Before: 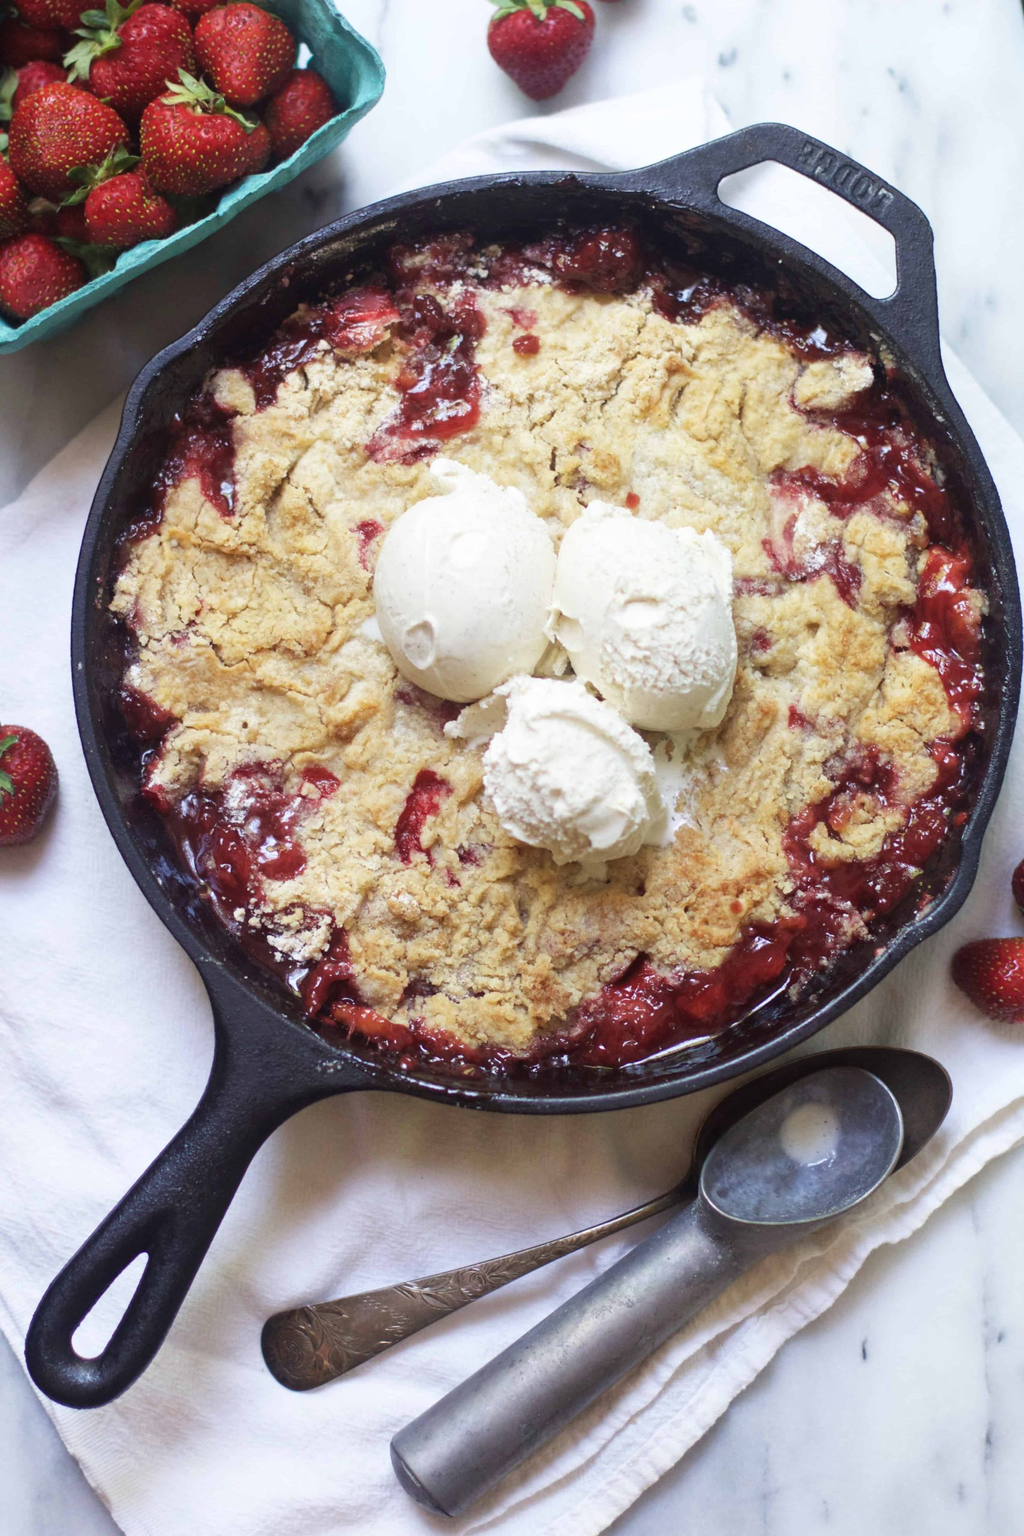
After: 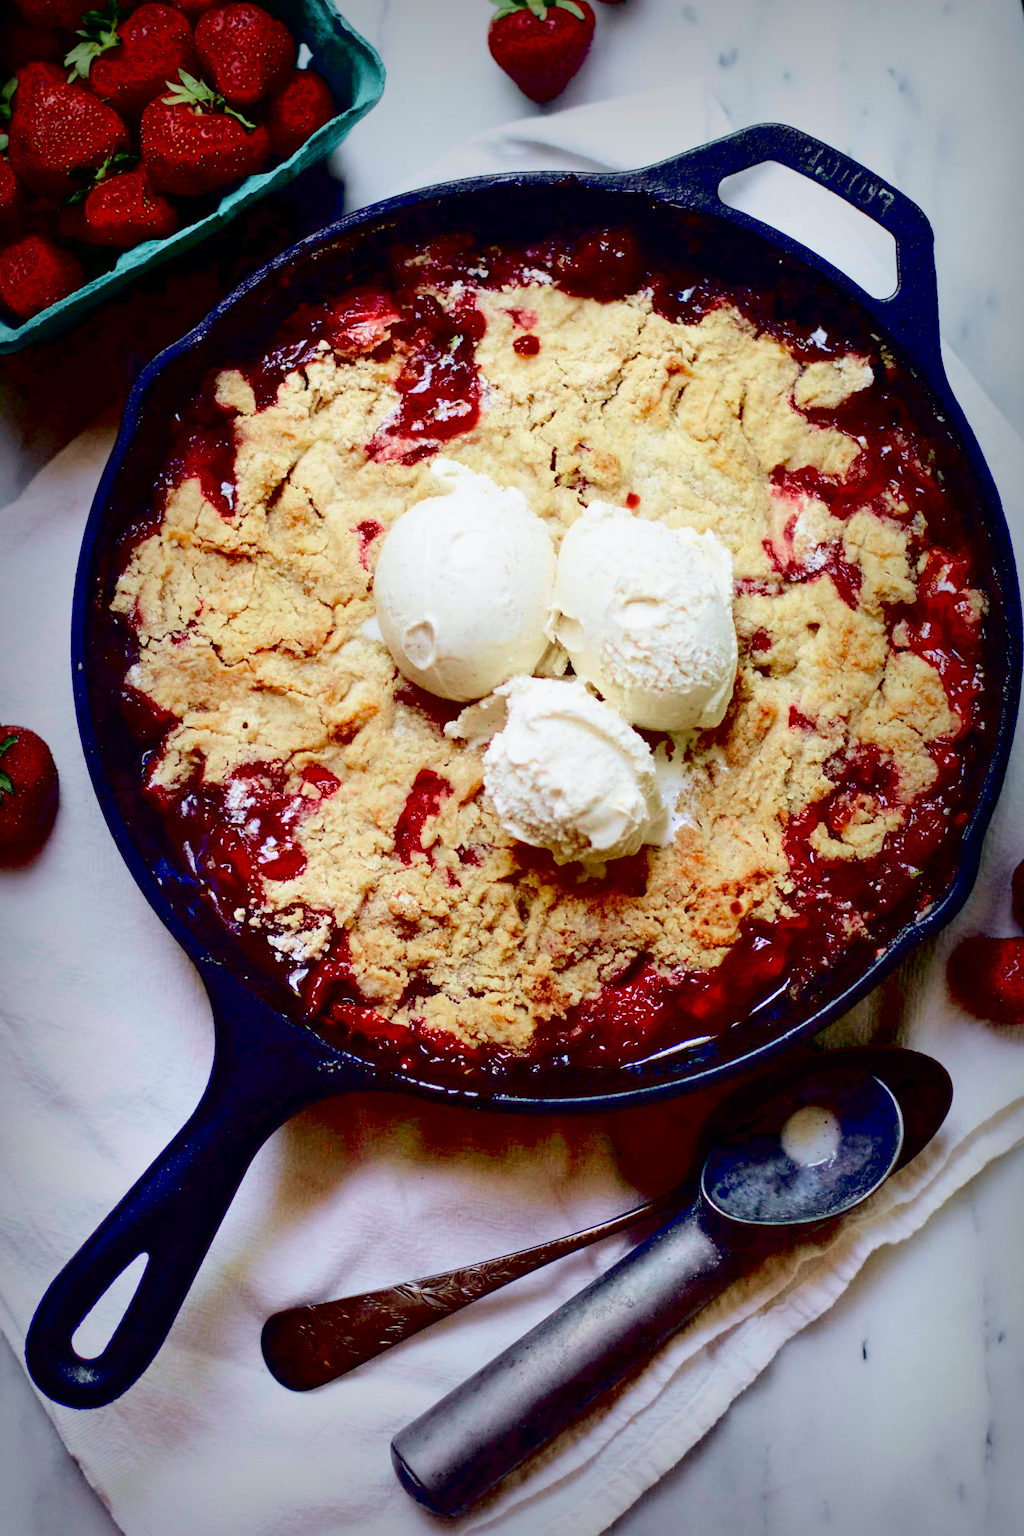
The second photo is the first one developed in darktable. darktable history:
rotate and perspective: crop left 0, crop top 0
exposure: black level correction 0.1, exposure -0.092 EV, compensate highlight preservation false
vignetting: fall-off start 53.2%, brightness -0.594, saturation 0, automatic ratio true, width/height ratio 1.313, shape 0.22, unbound false
tone curve: curves: ch0 [(0, 0) (0.033, 0.016) (0.171, 0.127) (0.33, 0.331) (0.432, 0.475) (0.601, 0.665) (0.843, 0.876) (1, 1)]; ch1 [(0, 0) (0.339, 0.349) (0.445, 0.42) (0.476, 0.47) (0.501, 0.499) (0.516, 0.525) (0.548, 0.563) (0.584, 0.633) (0.728, 0.746) (1, 1)]; ch2 [(0, 0) (0.327, 0.324) (0.417, 0.44) (0.46, 0.453) (0.502, 0.498) (0.517, 0.524) (0.53, 0.554) (0.579, 0.599) (0.745, 0.704) (1, 1)], color space Lab, independent channels, preserve colors none
